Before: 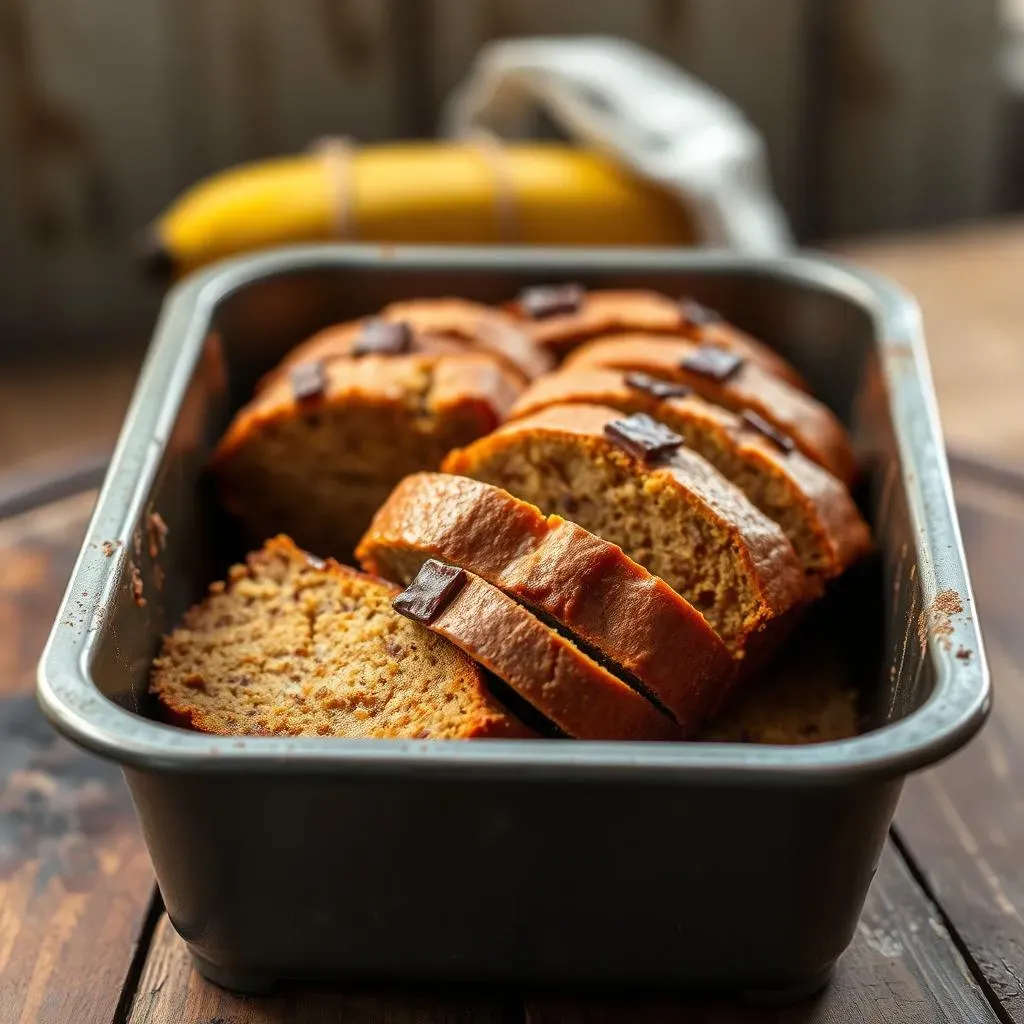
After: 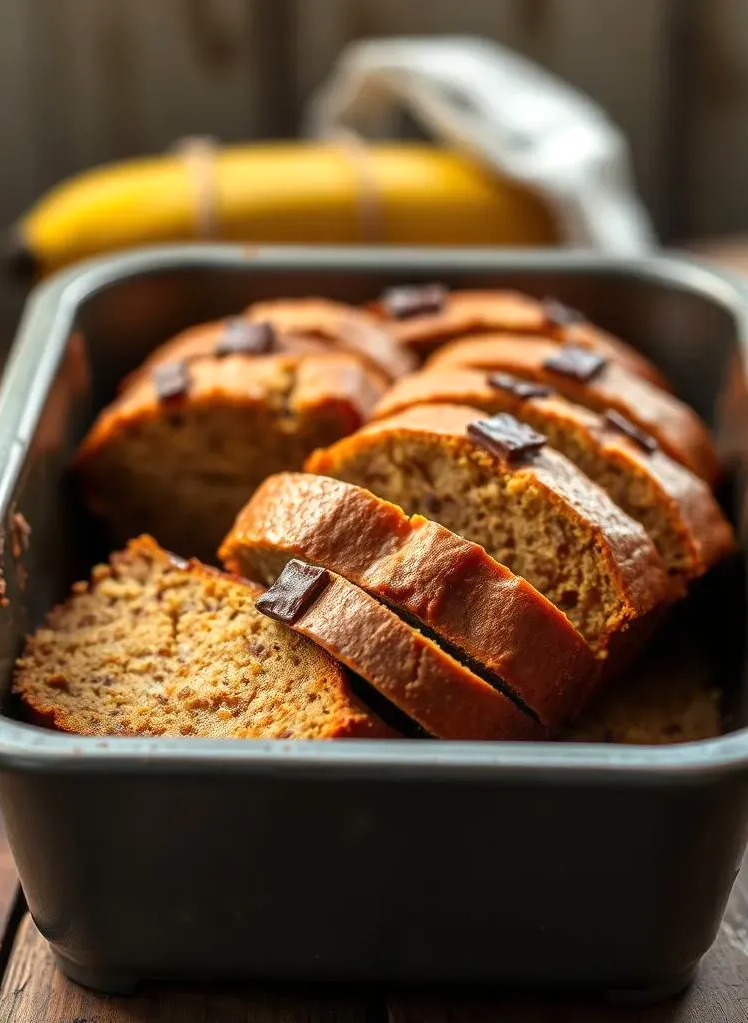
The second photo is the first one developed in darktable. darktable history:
exposure: exposure 0.124 EV, compensate highlight preservation false
crop: left 13.409%, right 13.47%
